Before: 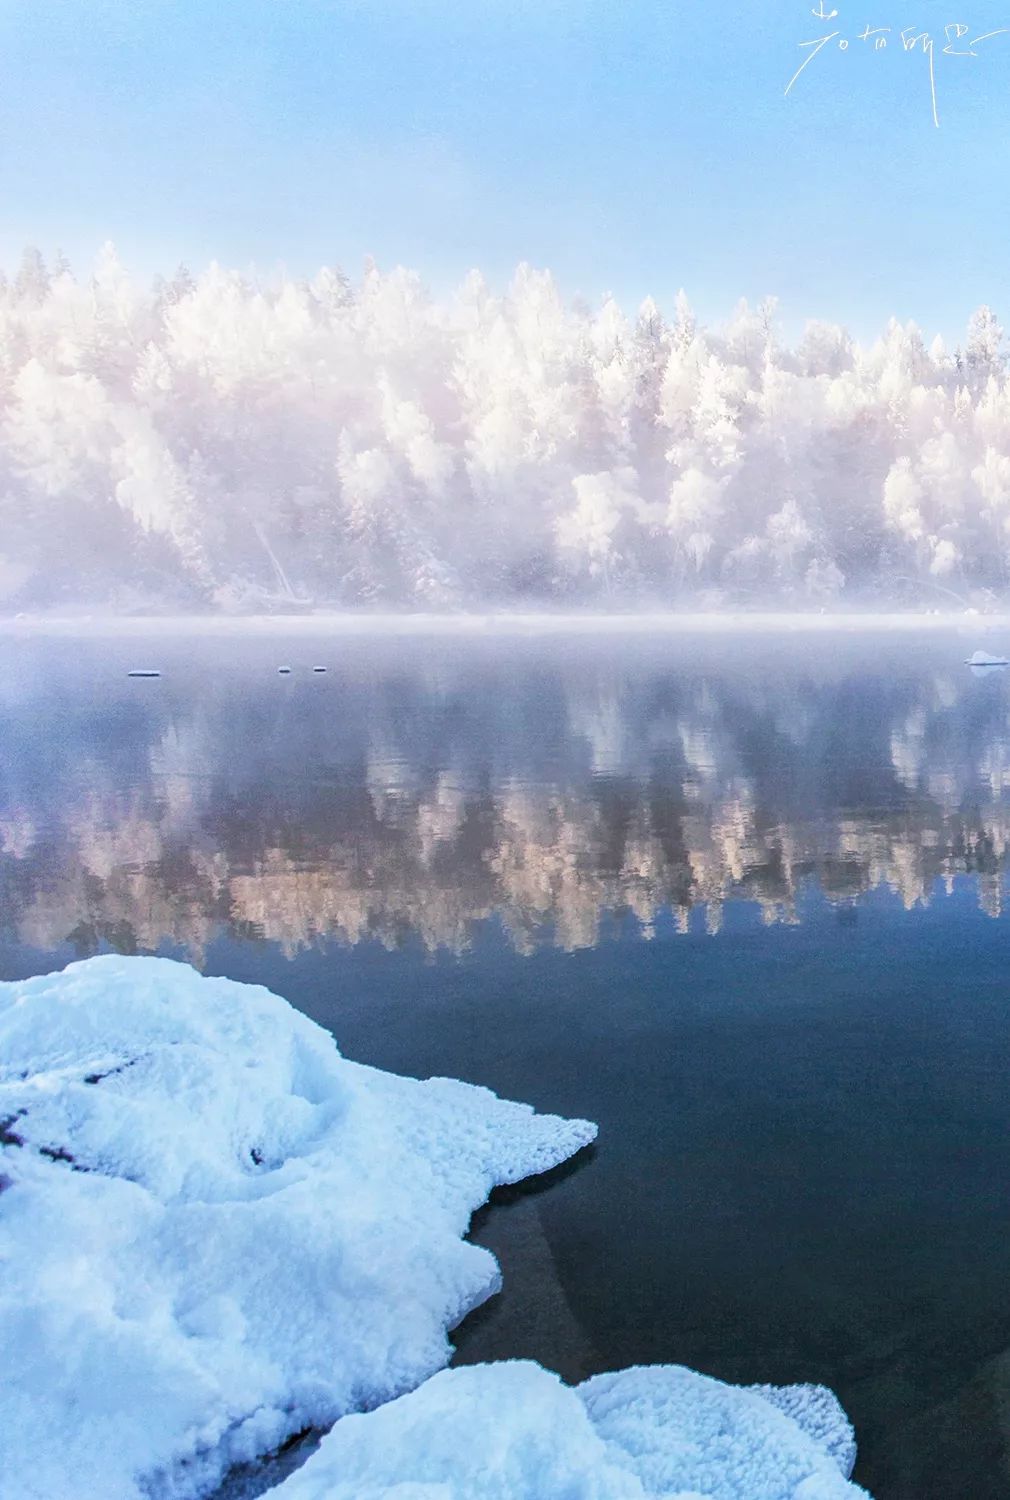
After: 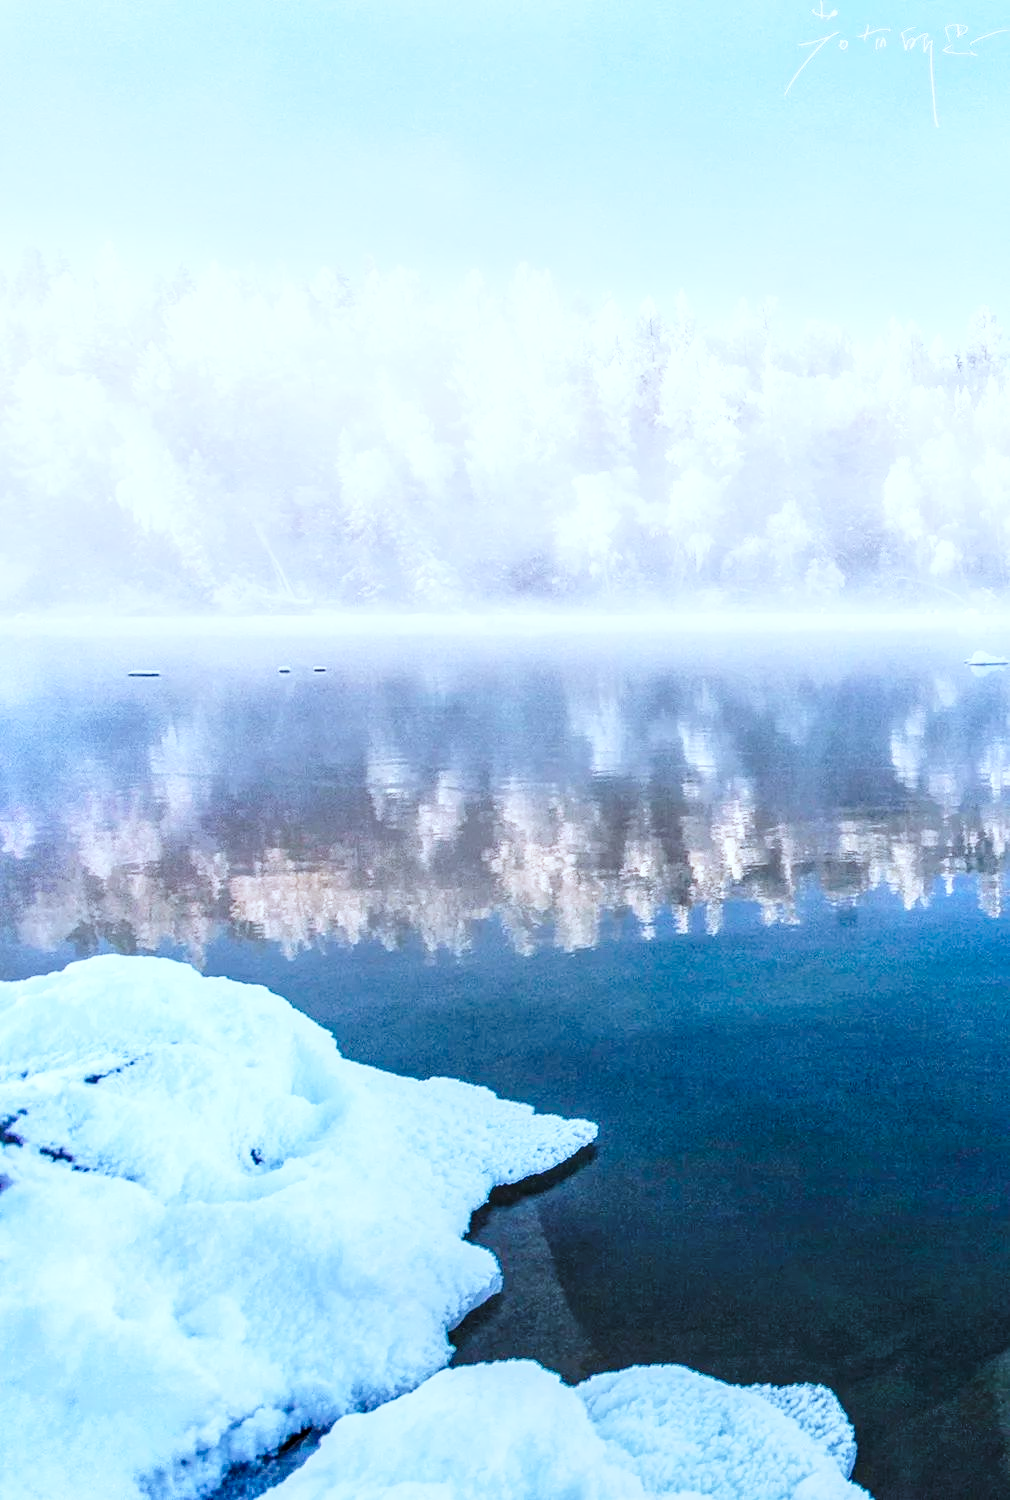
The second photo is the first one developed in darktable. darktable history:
color correction: highlights a* -4.05, highlights b* -10.9
base curve: curves: ch0 [(0, 0) (0.028, 0.03) (0.121, 0.232) (0.46, 0.748) (0.859, 0.968) (1, 1)], preserve colors none
local contrast: detail 130%
